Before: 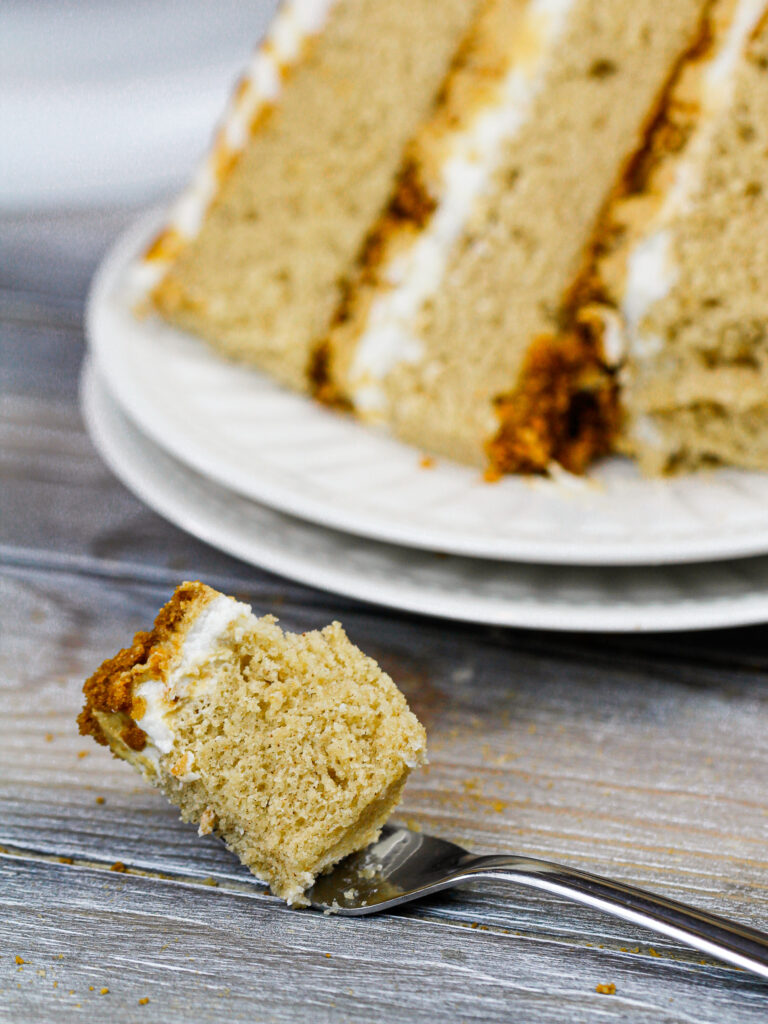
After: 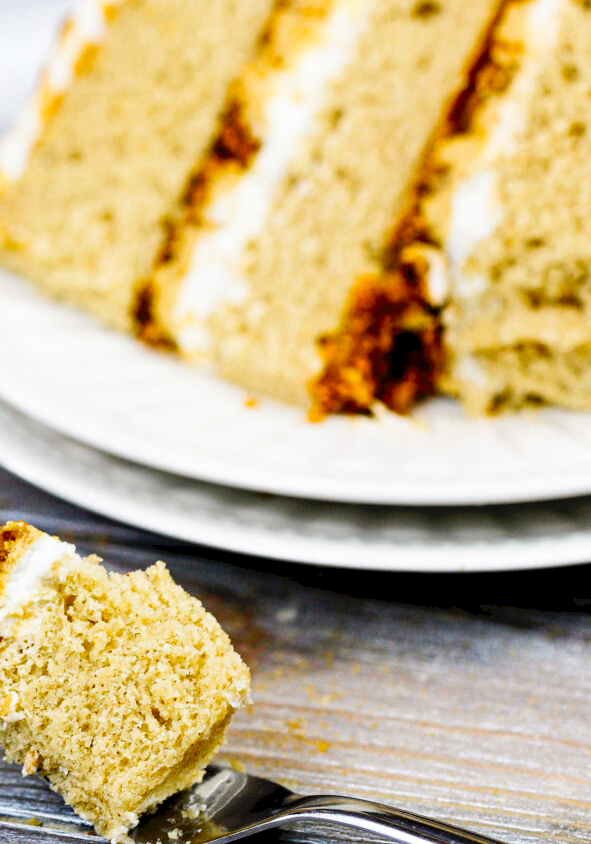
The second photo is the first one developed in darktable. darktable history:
exposure: black level correction 0.01, exposure 0.106 EV, compensate highlight preservation false
tone curve: curves: ch0 [(0, 0) (0.003, 0.047) (0.011, 0.051) (0.025, 0.051) (0.044, 0.057) (0.069, 0.068) (0.1, 0.076) (0.136, 0.108) (0.177, 0.166) (0.224, 0.229) (0.277, 0.299) (0.335, 0.364) (0.399, 0.46) (0.468, 0.553) (0.543, 0.639) (0.623, 0.724) (0.709, 0.808) (0.801, 0.886) (0.898, 0.954) (1, 1)], preserve colors none
velvia: strength 14.88%
crop: left 22.979%, top 5.878%, bottom 11.64%
